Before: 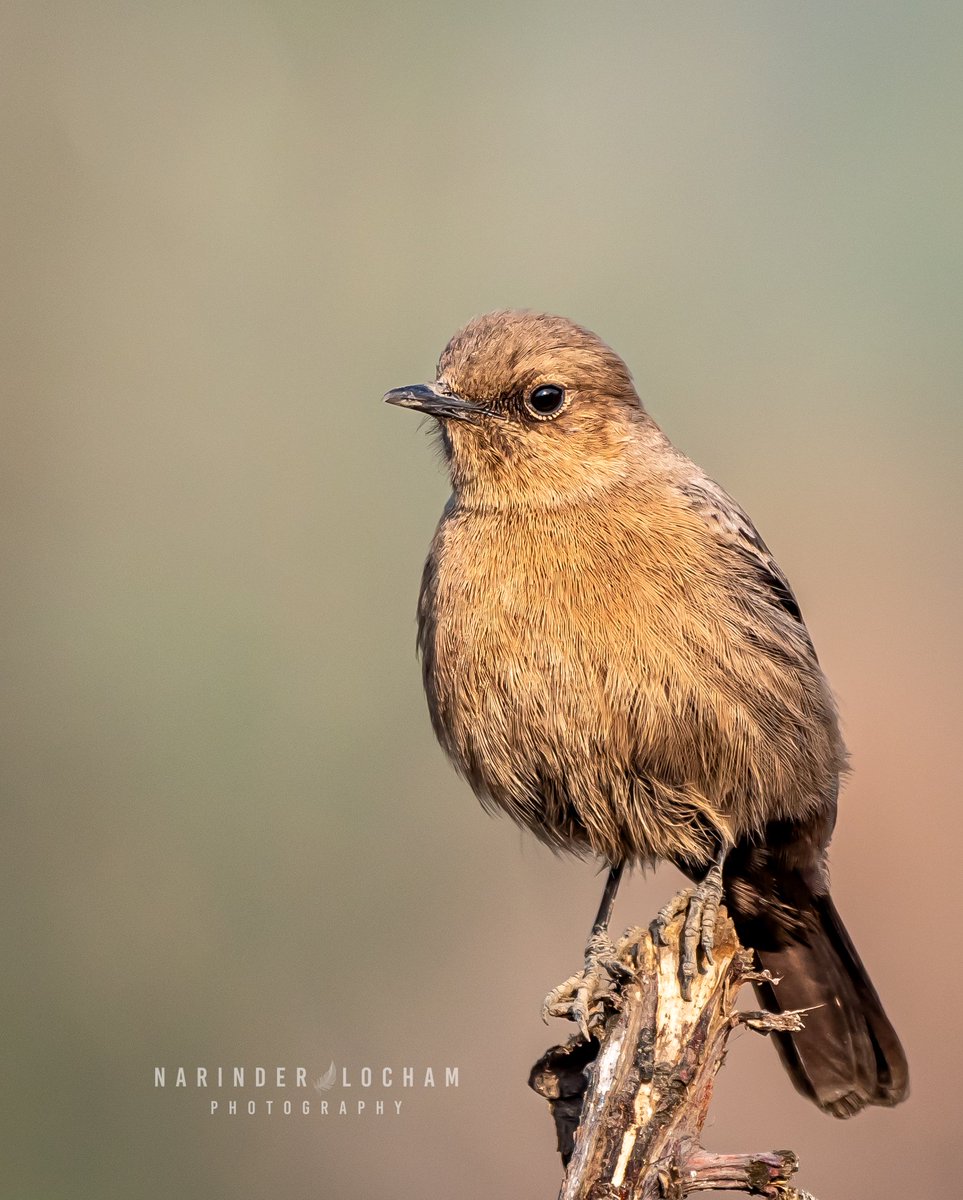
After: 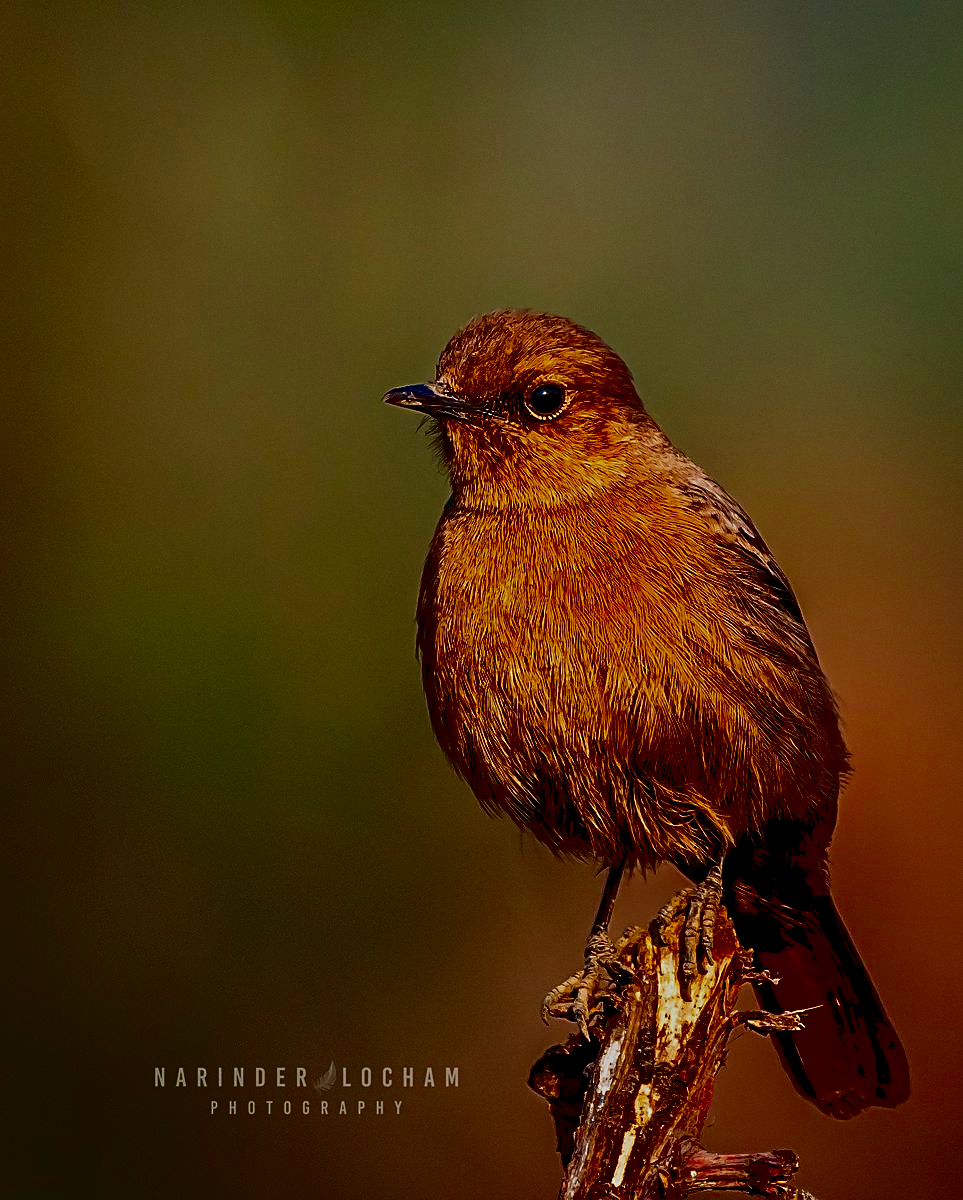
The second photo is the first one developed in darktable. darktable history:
contrast brightness saturation: brightness -1, saturation 1
fill light: exposure -2 EV, width 8.6
sharpen: on, module defaults
rgb levels: preserve colors sum RGB, levels [[0.038, 0.433, 0.934], [0, 0.5, 1], [0, 0.5, 1]]
